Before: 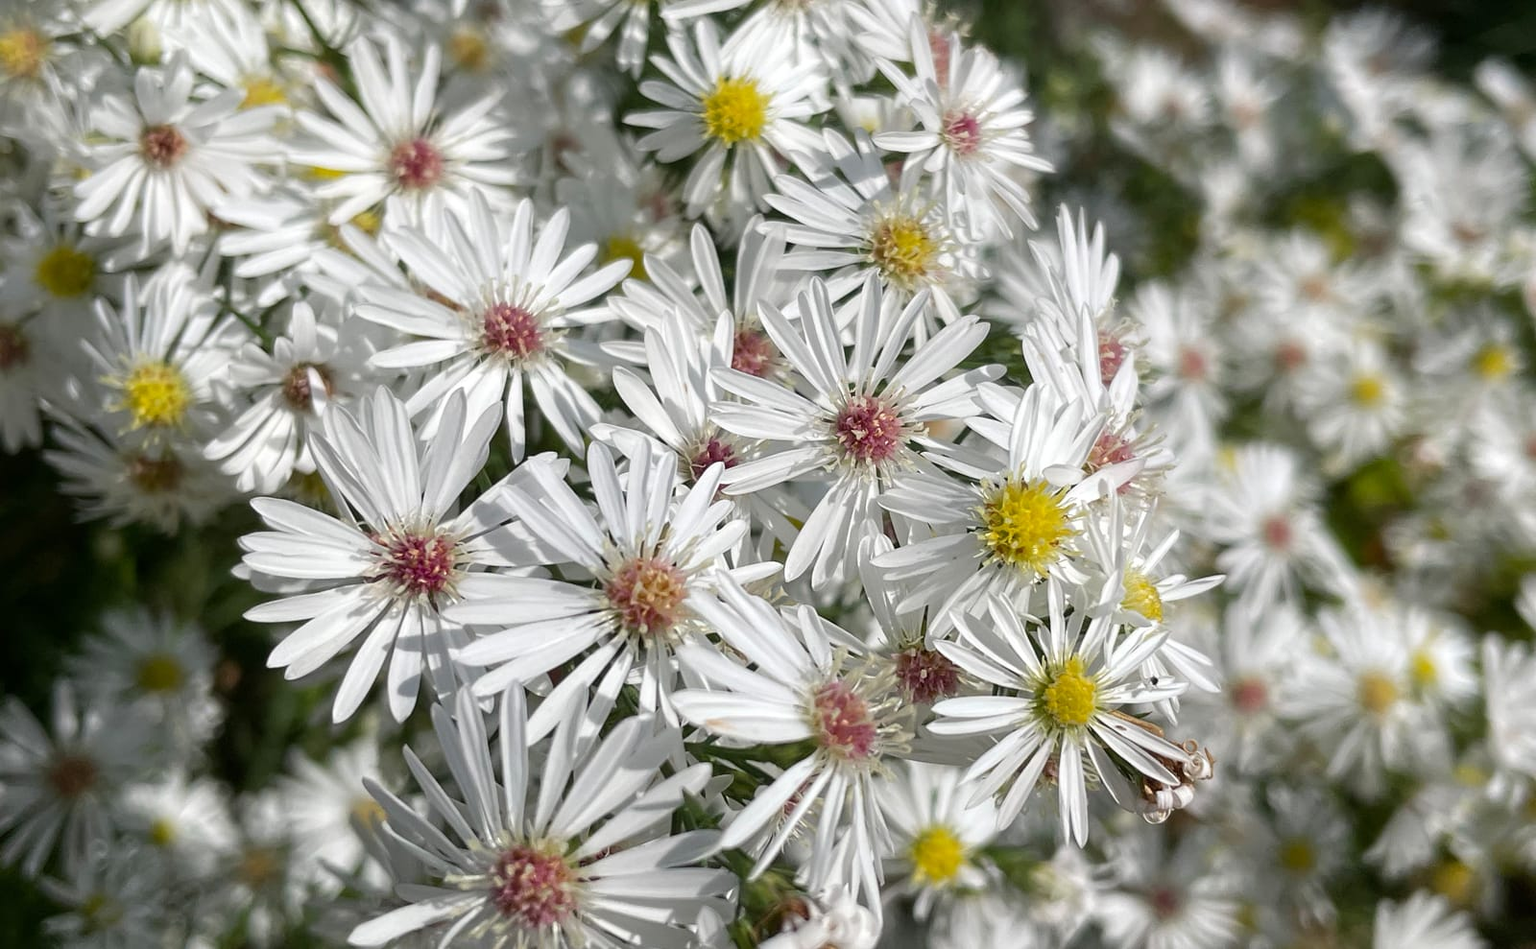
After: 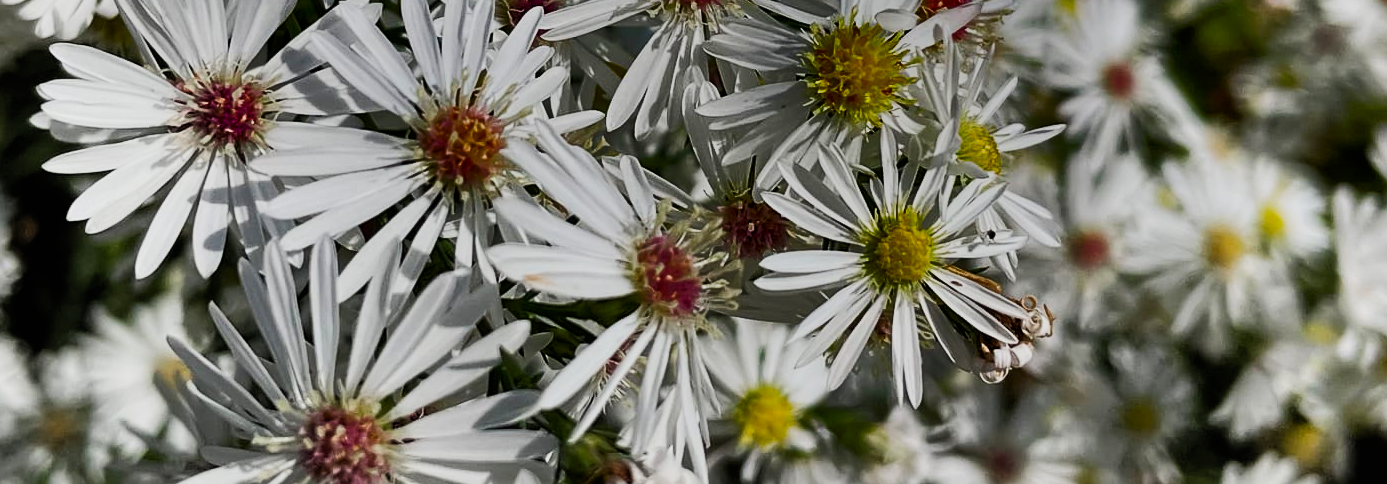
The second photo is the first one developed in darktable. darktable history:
contrast brightness saturation: contrast 0.2, brightness 0.15, saturation 0.14
tone equalizer: on, module defaults
exposure: compensate highlight preservation false
color balance: on, module defaults
sharpen: amount 0.2
filmic rgb: black relative exposure -5 EV, hardness 2.88, contrast 1.3, highlights saturation mix -30%
shadows and highlights: radius 123.98, shadows 100, white point adjustment -3, highlights -100, highlights color adjustment 89.84%, soften with gaussian
crop and rotate: left 13.306%, top 48.129%, bottom 2.928%
